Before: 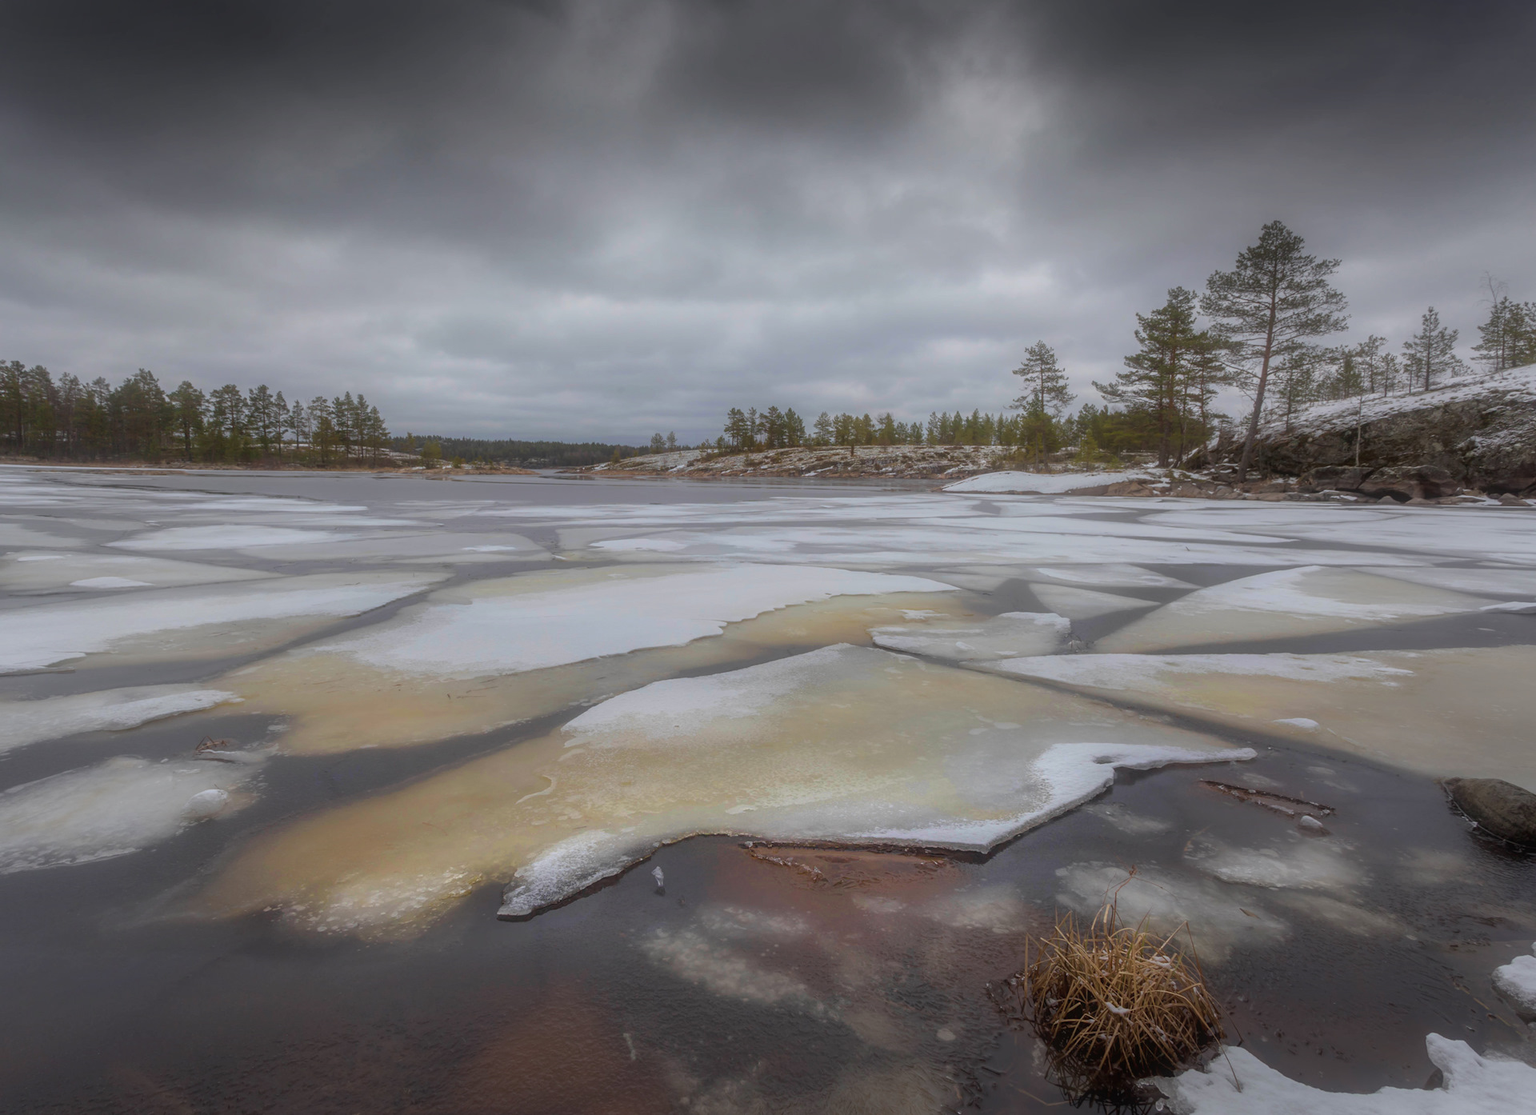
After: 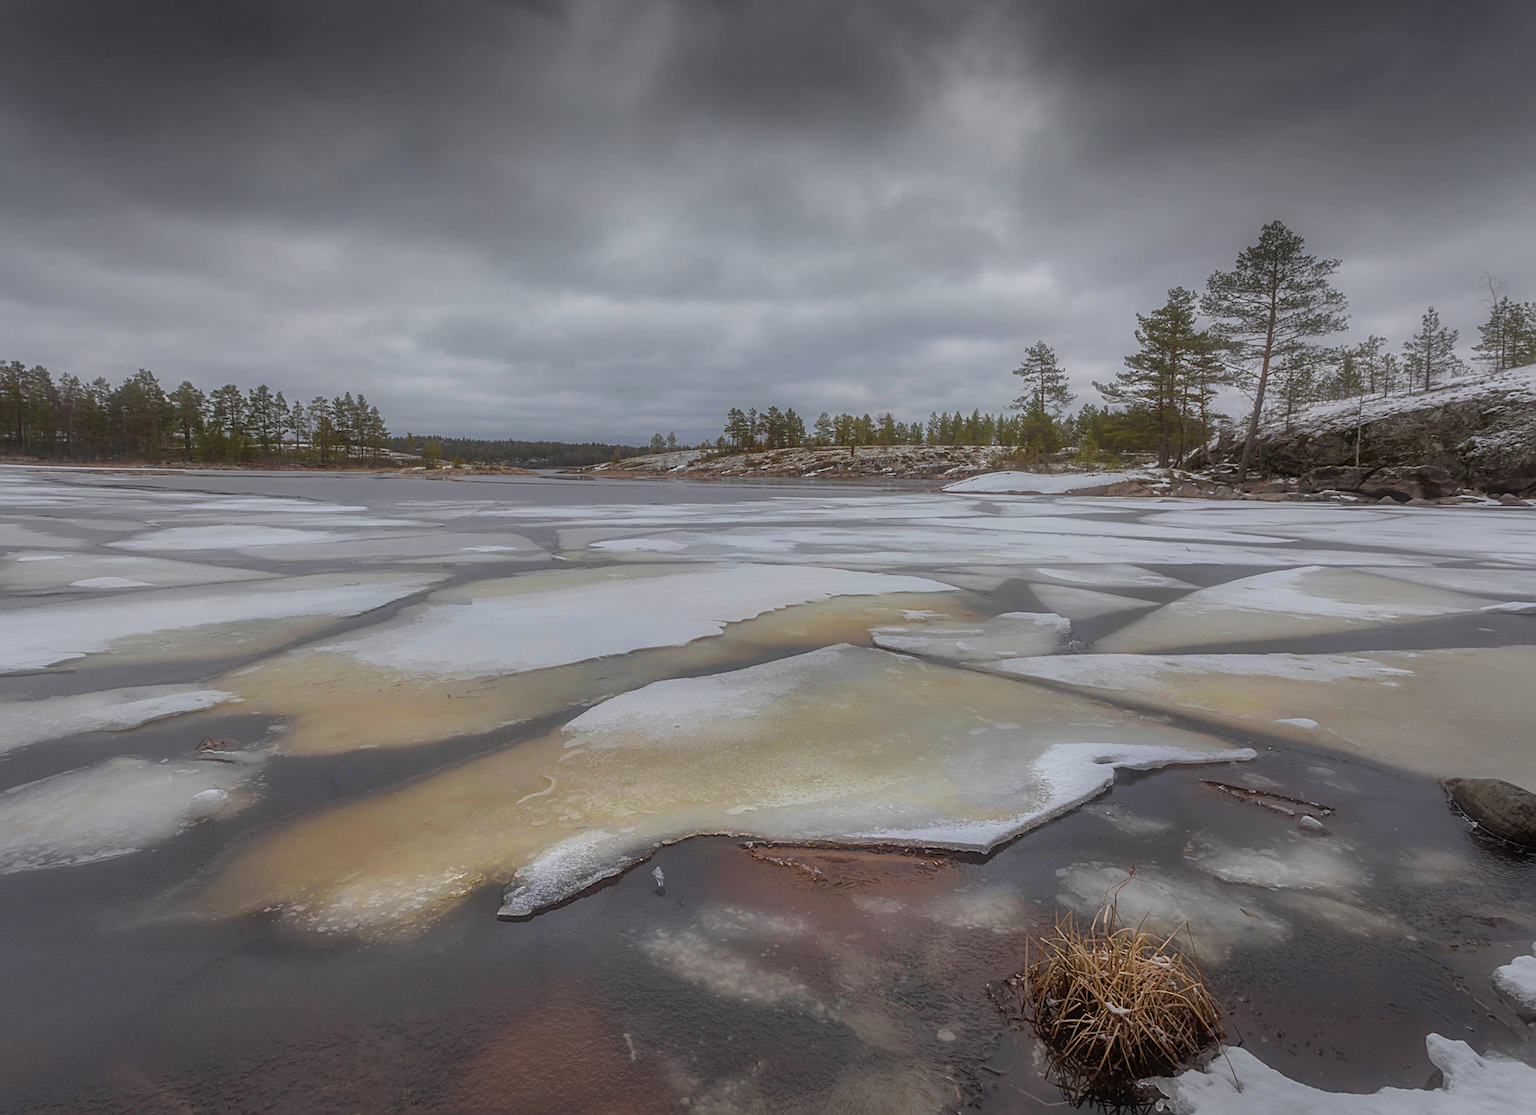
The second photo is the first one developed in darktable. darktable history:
sharpen: on, module defaults
shadows and highlights: white point adjustment 0.142, highlights -69.41, soften with gaussian
